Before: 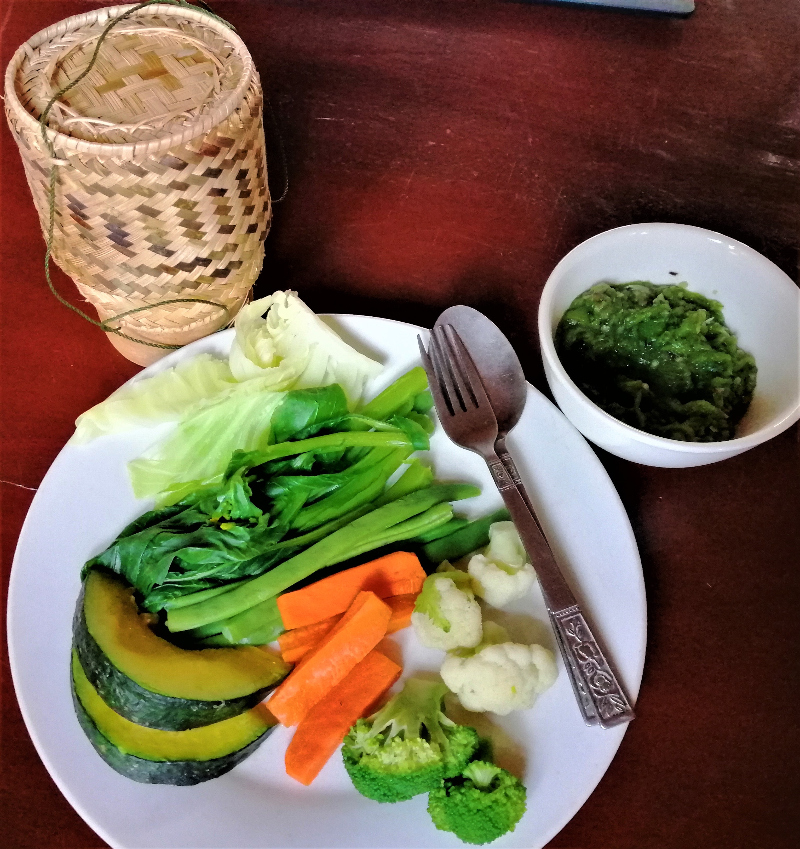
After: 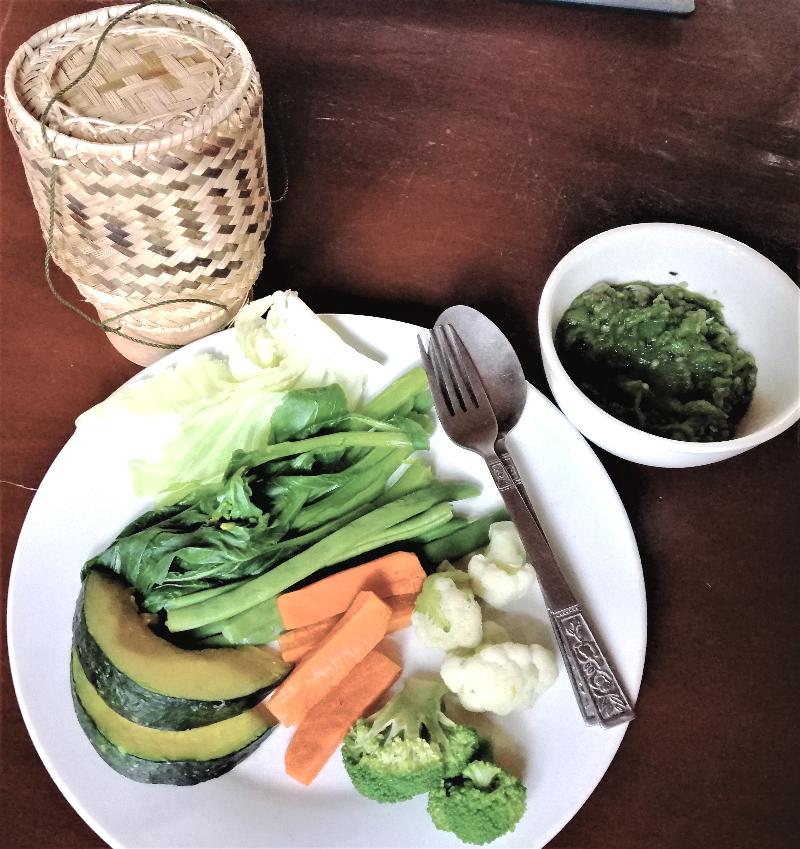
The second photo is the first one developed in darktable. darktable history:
color correction: saturation 0.57
exposure: black level correction -0.002, exposure 0.54 EV, compensate highlight preservation false
